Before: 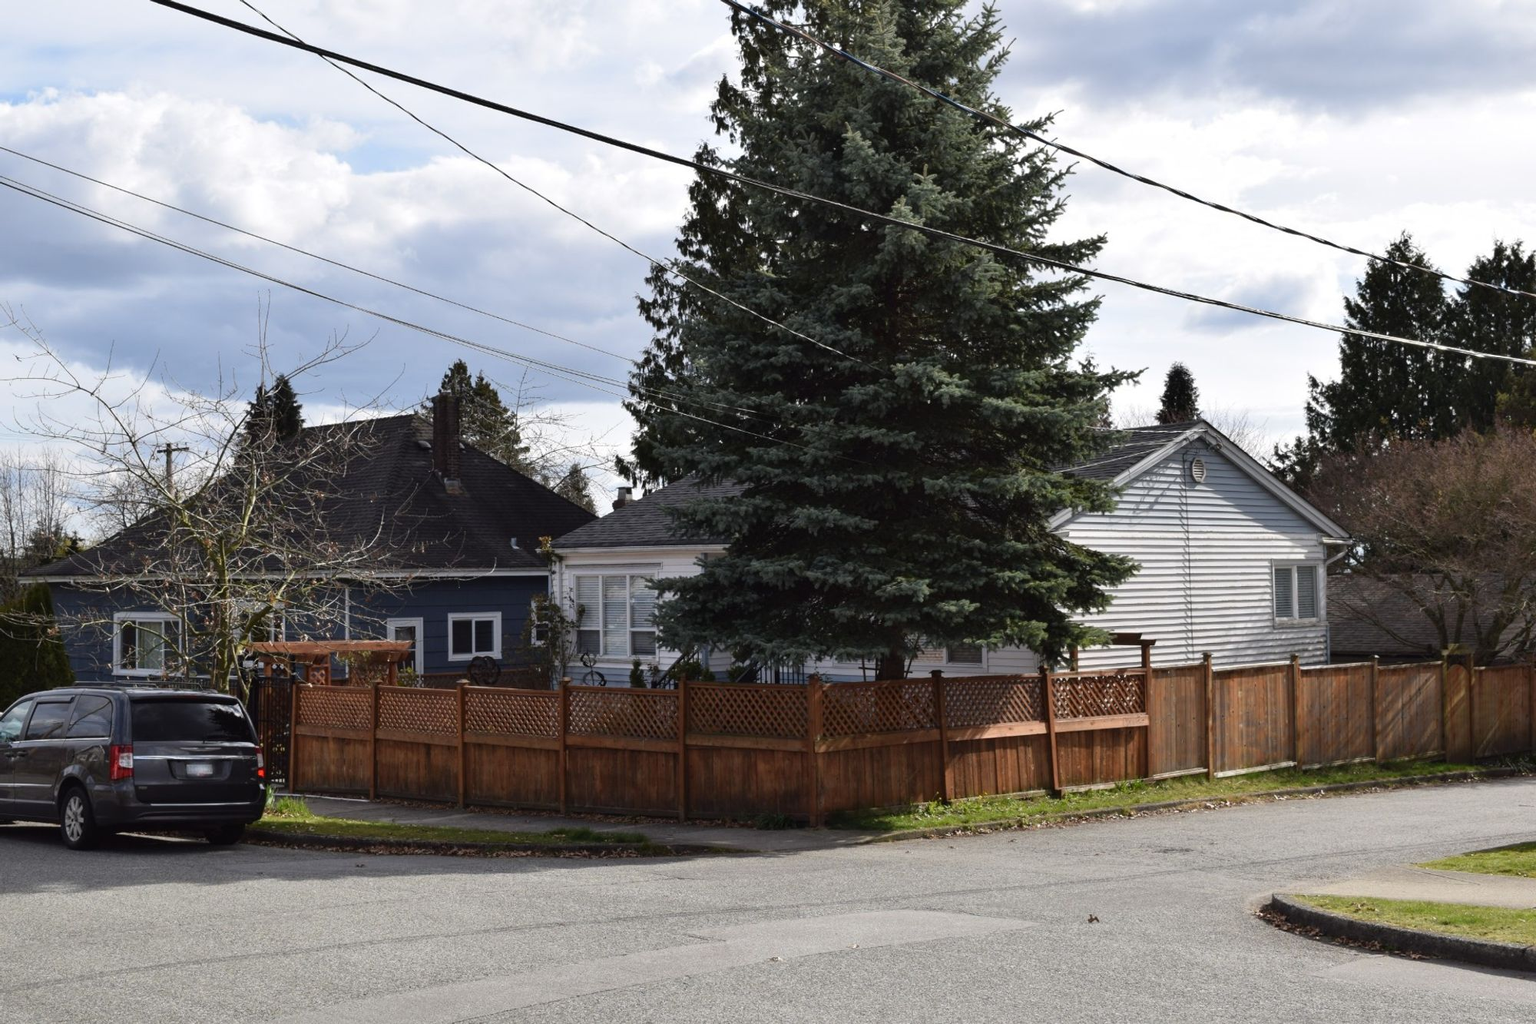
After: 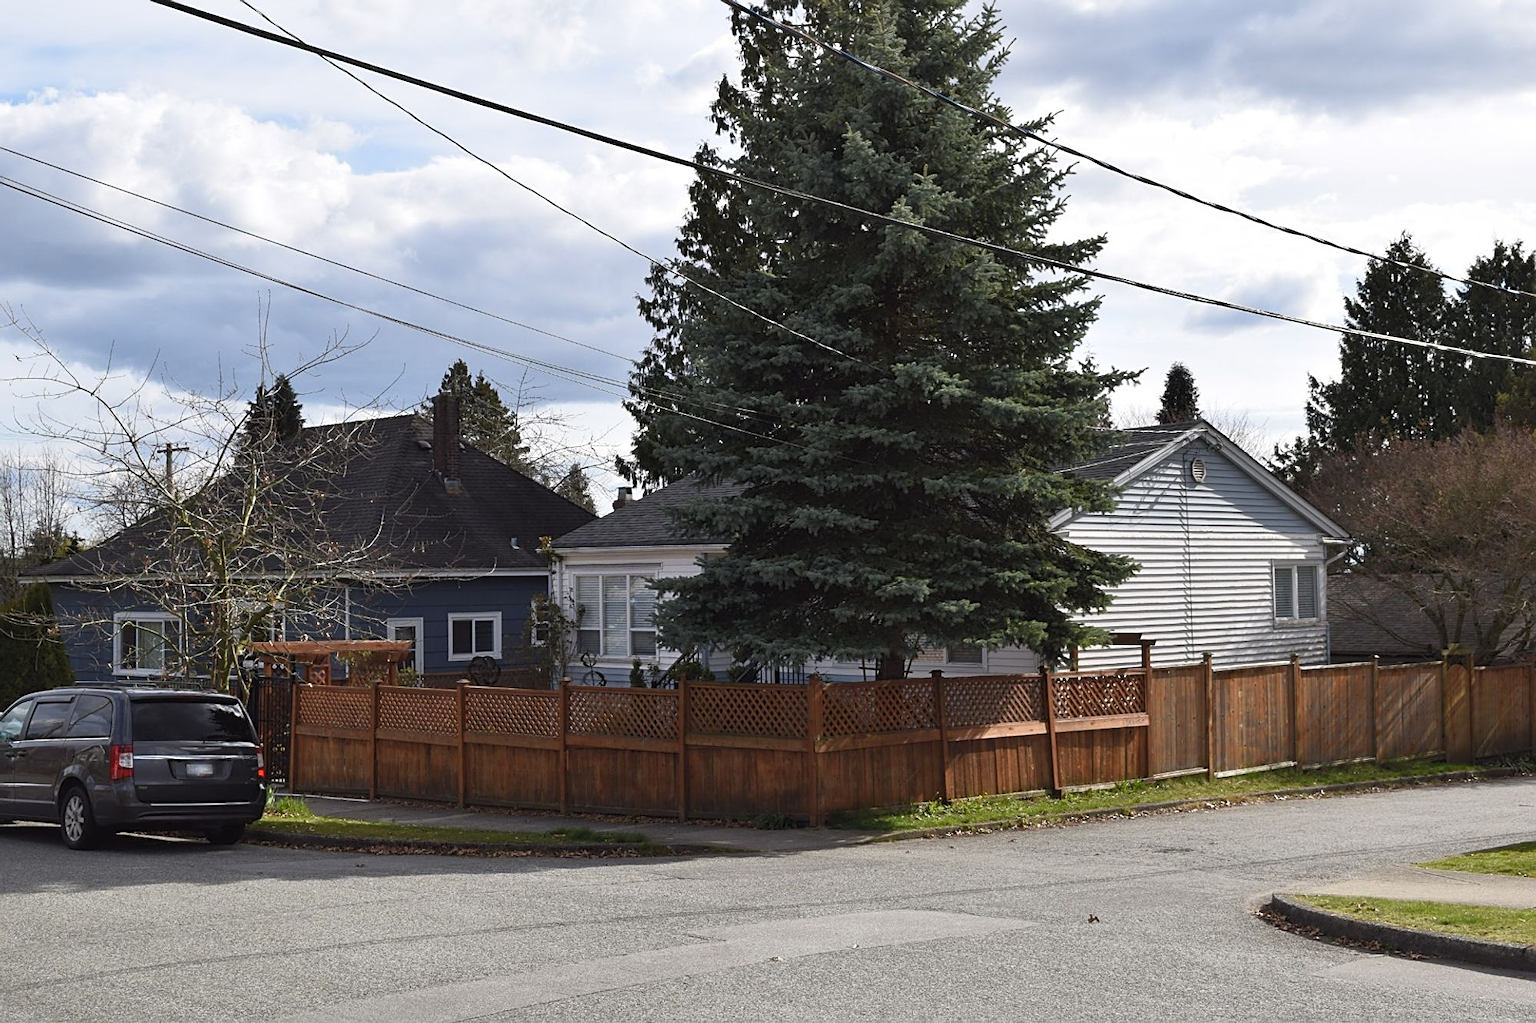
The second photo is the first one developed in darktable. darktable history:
tone curve: curves: ch0 [(0, 0) (0.003, 0.013) (0.011, 0.02) (0.025, 0.037) (0.044, 0.068) (0.069, 0.108) (0.1, 0.138) (0.136, 0.168) (0.177, 0.203) (0.224, 0.241) (0.277, 0.281) (0.335, 0.328) (0.399, 0.382) (0.468, 0.448) (0.543, 0.519) (0.623, 0.603) (0.709, 0.705) (0.801, 0.808) (0.898, 0.903) (1, 1)], color space Lab, independent channels, preserve colors none
sharpen: on, module defaults
